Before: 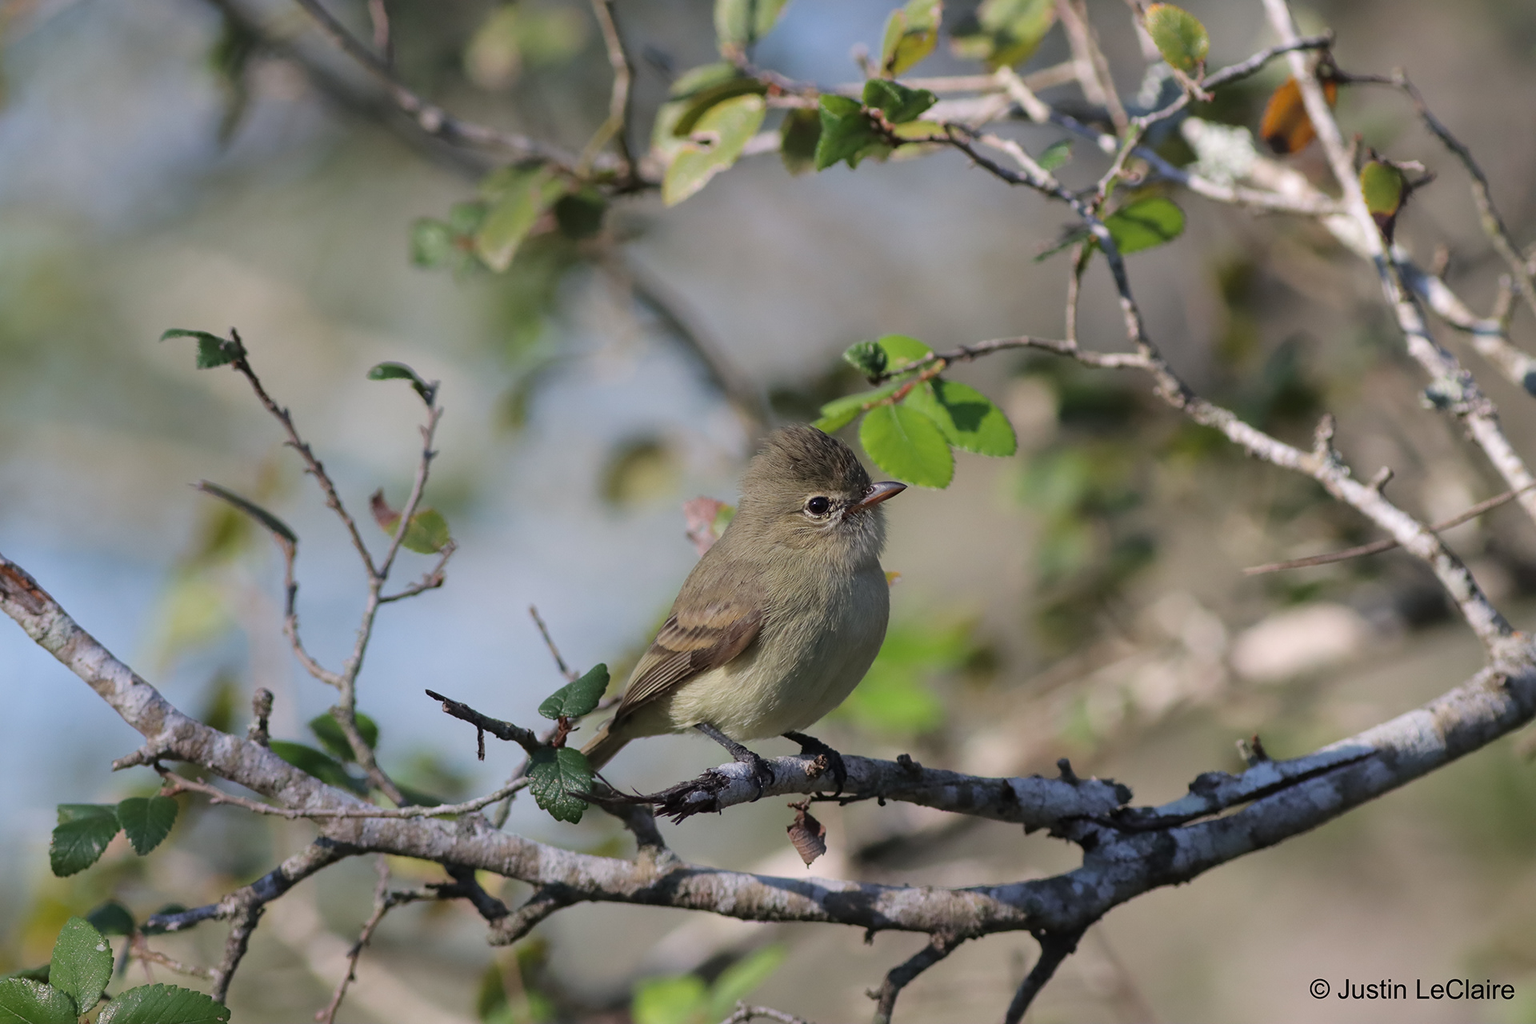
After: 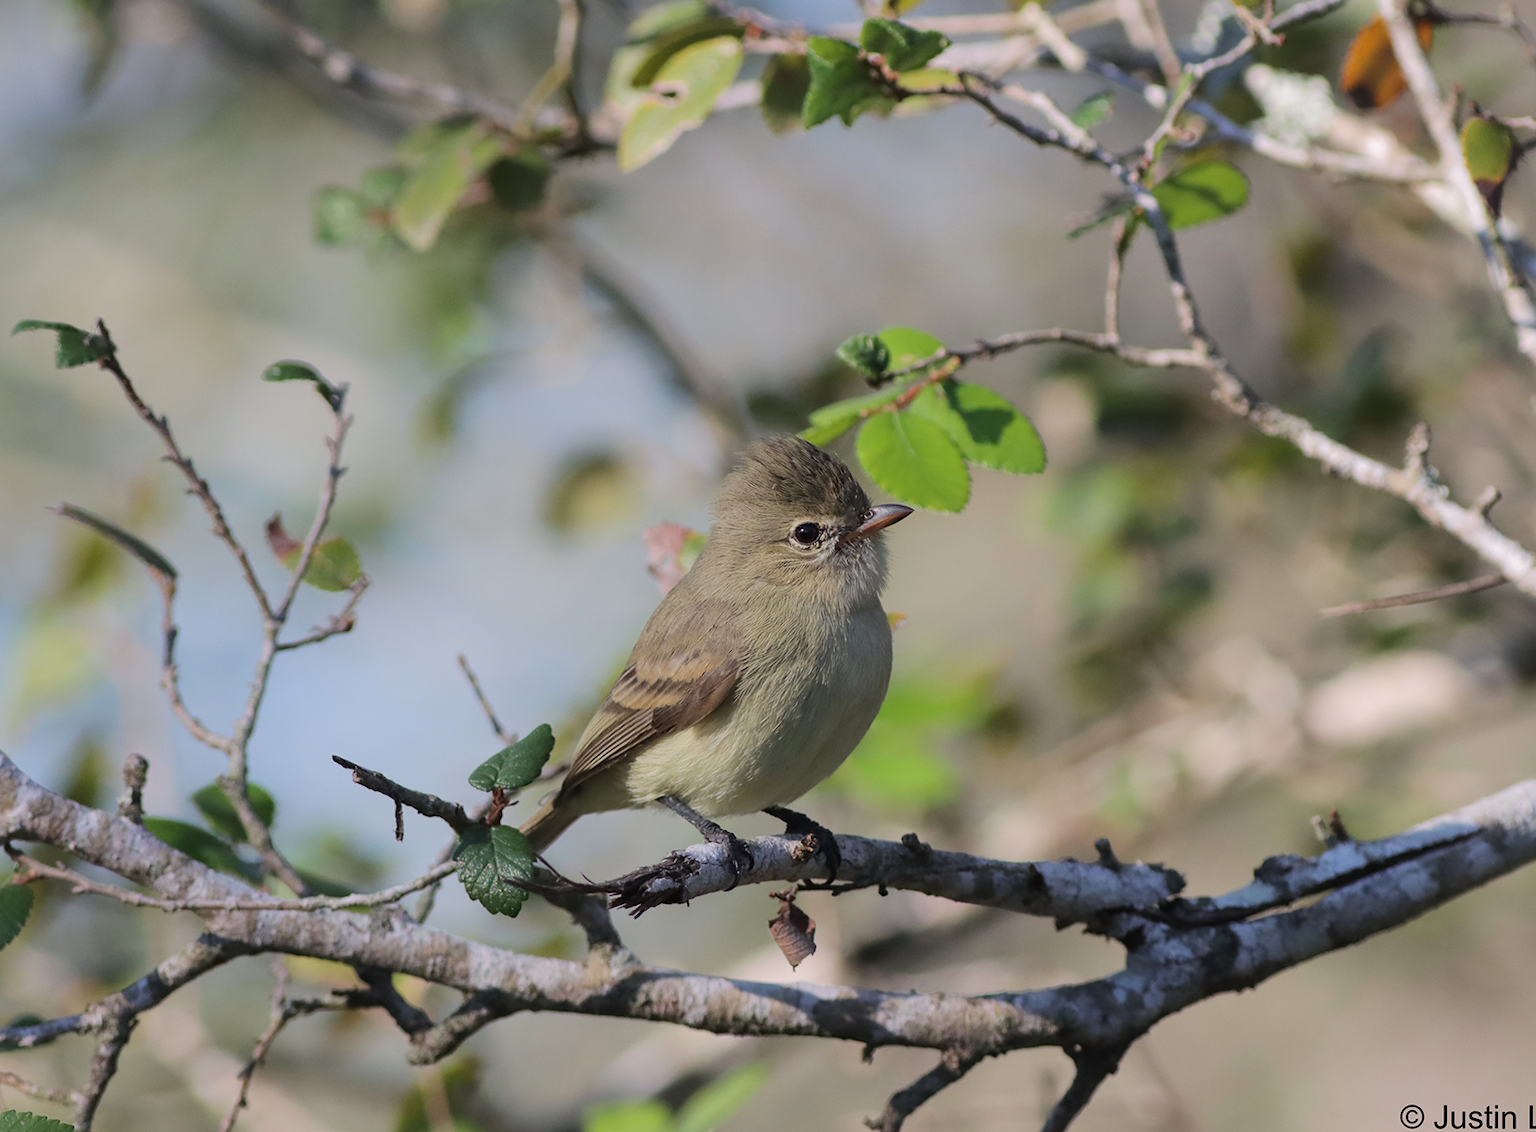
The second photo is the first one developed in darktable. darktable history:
crop: left 9.807%, top 6.259%, right 7.334%, bottom 2.177%
base curve: curves: ch0 [(0, 0) (0.262, 0.32) (0.722, 0.705) (1, 1)]
